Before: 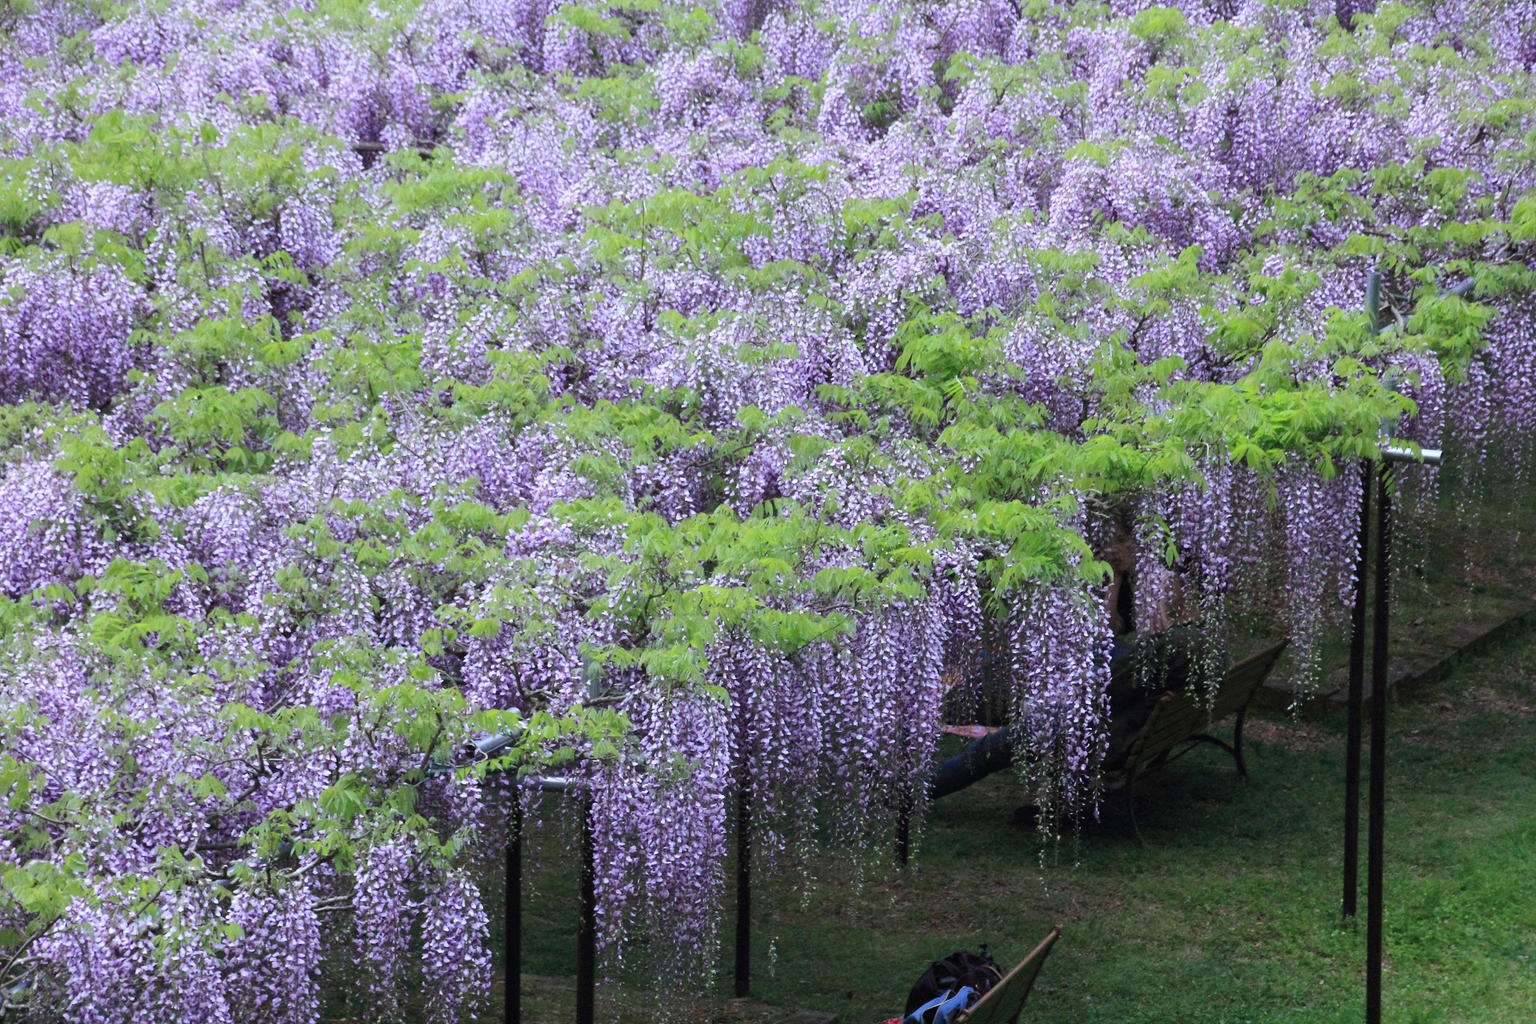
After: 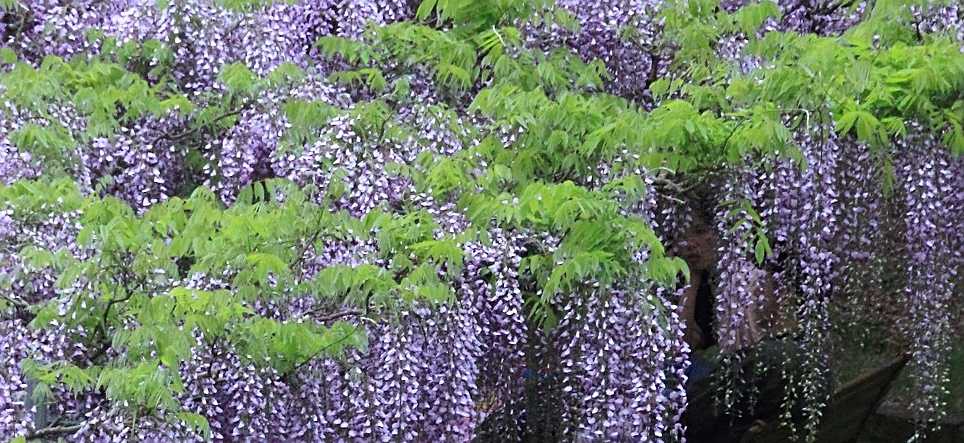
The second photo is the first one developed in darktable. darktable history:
sharpen: on, module defaults
crop: left 36.607%, top 34.735%, right 13.146%, bottom 30.611%
